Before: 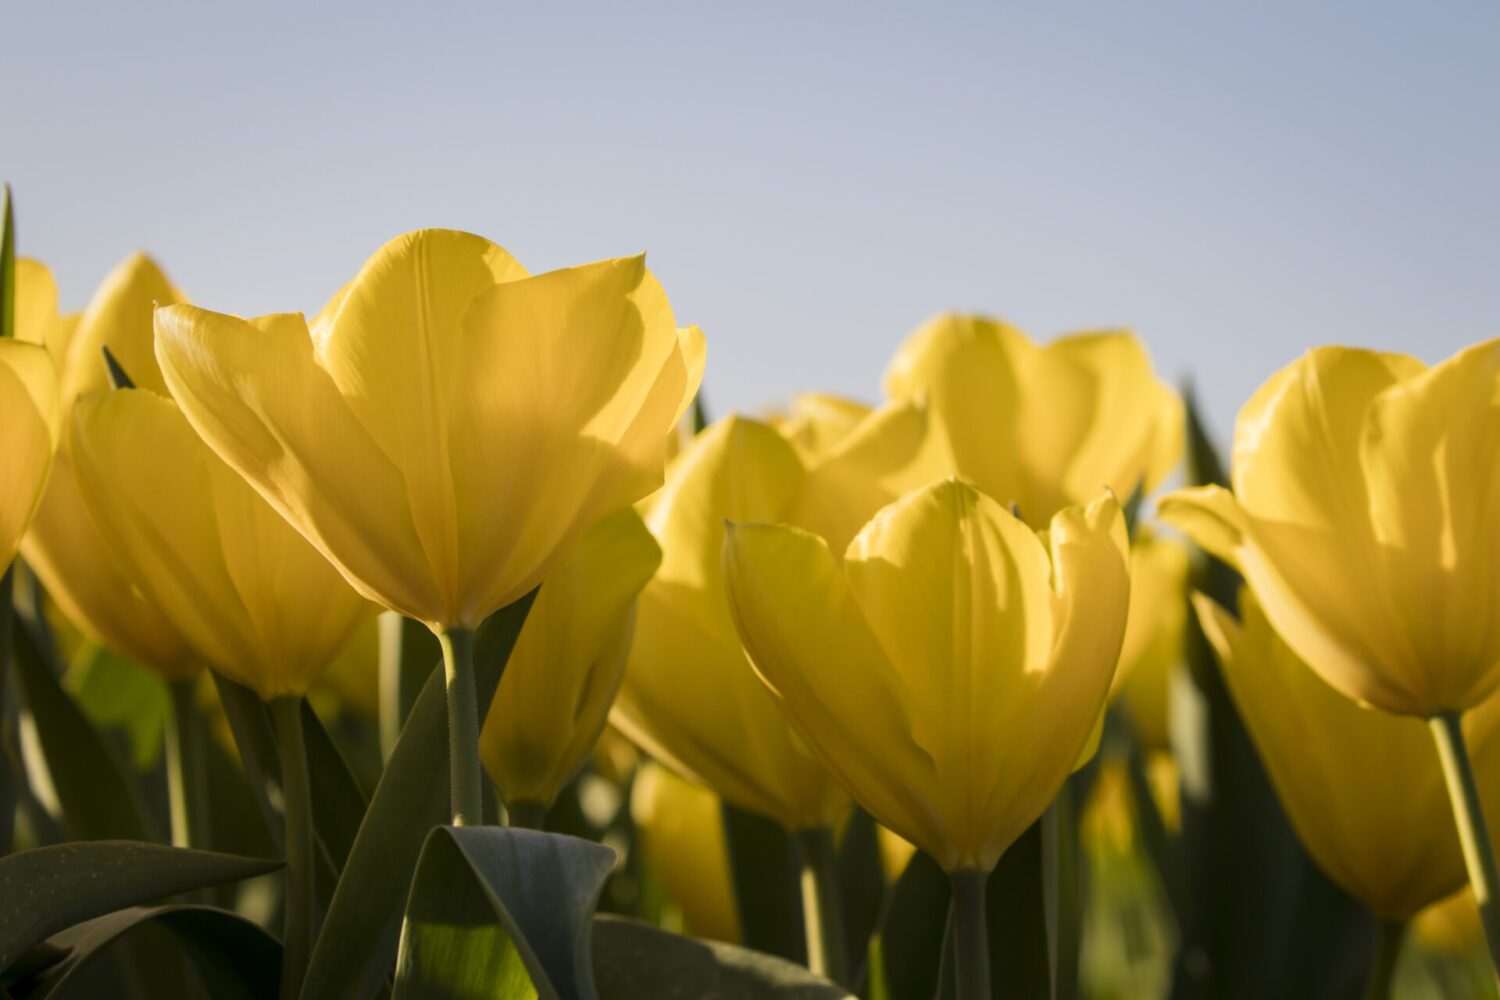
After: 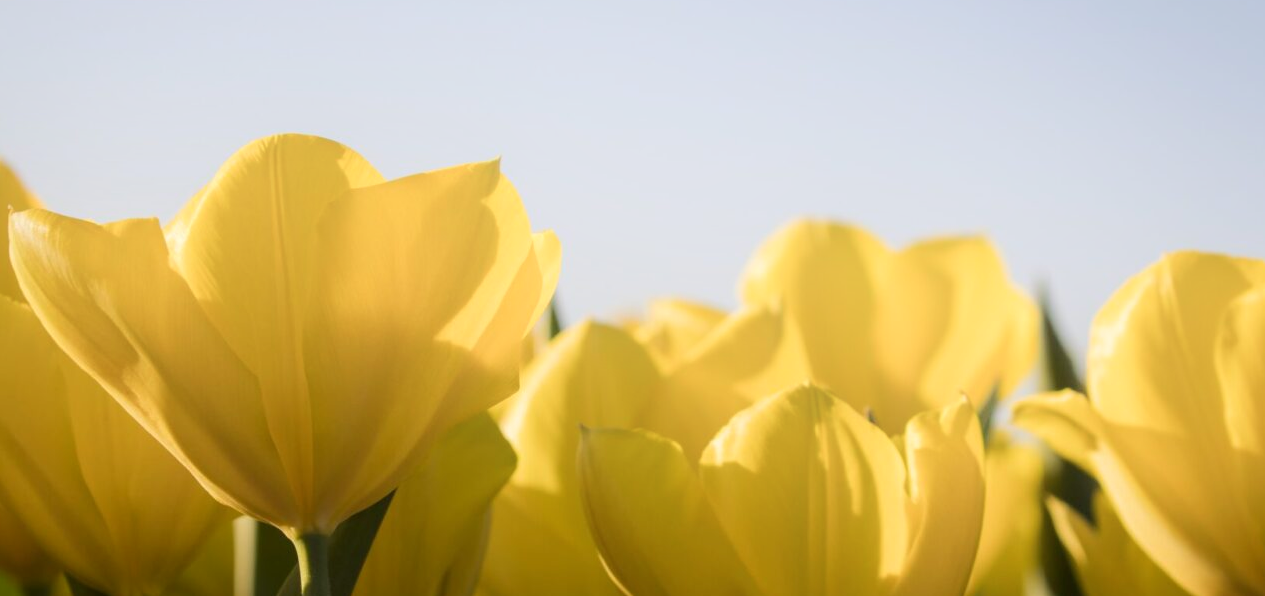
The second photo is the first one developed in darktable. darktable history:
shadows and highlights: shadows -39.52, highlights 64.16, soften with gaussian
crop and rotate: left 9.676%, top 9.569%, right 5.967%, bottom 30.821%
